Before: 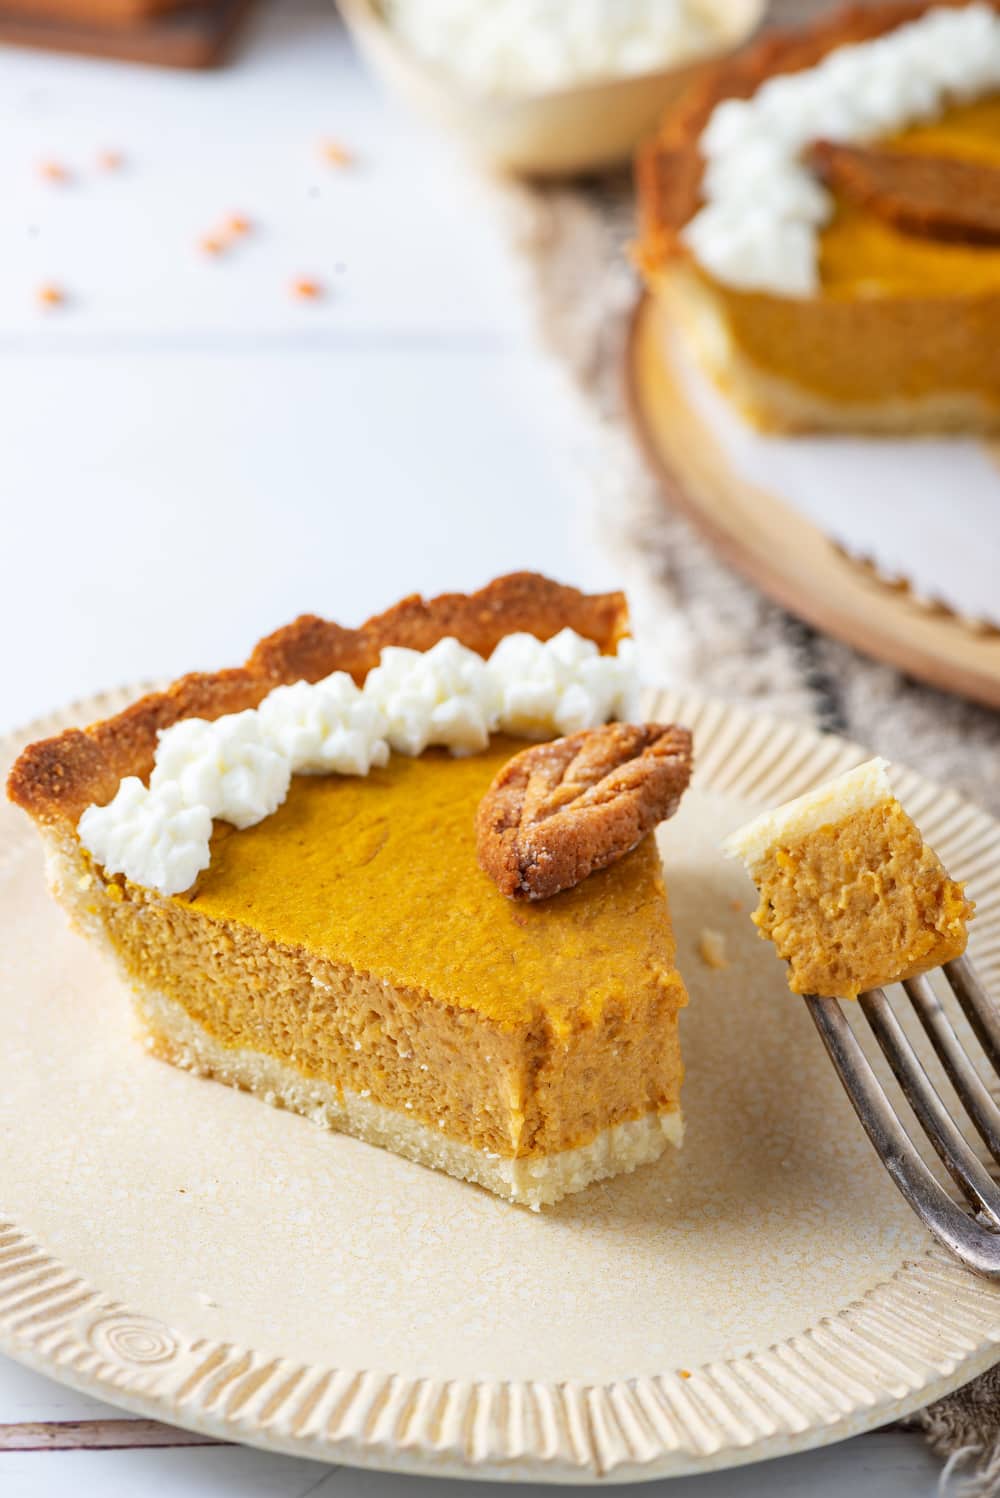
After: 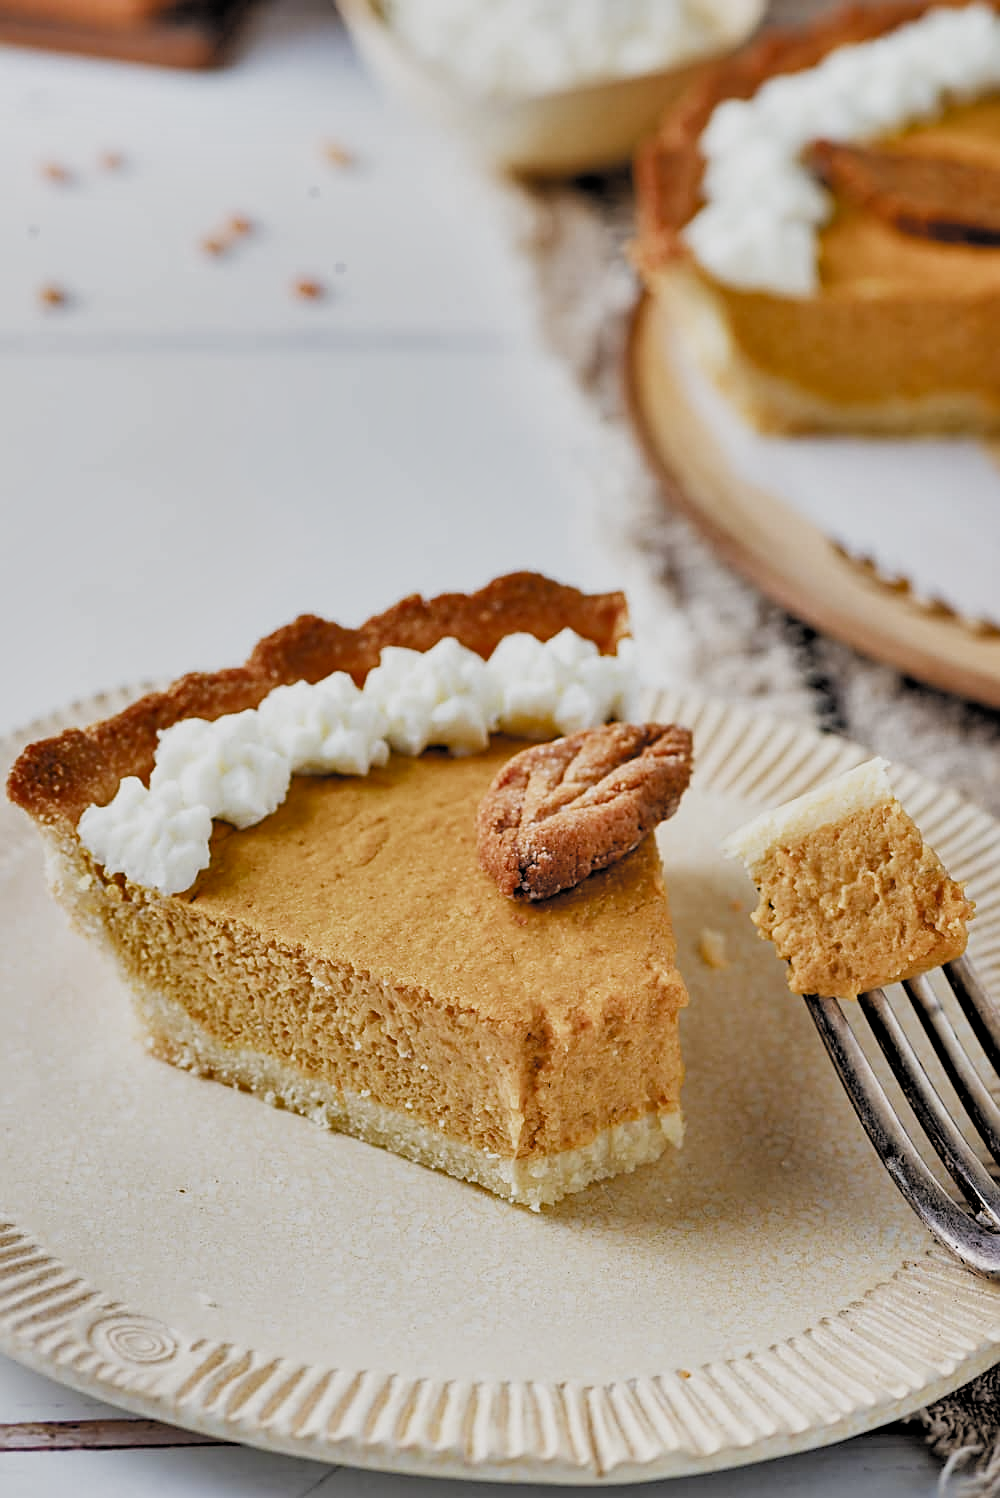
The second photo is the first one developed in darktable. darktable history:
shadows and highlights: radius 108.88, shadows 24.06, highlights -58.38, low approximation 0.01, soften with gaussian
sharpen: on, module defaults
filmic rgb: black relative exposure -3.4 EV, white relative exposure 3.46 EV, hardness 2.36, contrast 1.102, color science v4 (2020), iterations of high-quality reconstruction 10
haze removal: compatibility mode true, adaptive false
color zones: curves: ch0 [(0, 0.5) (0.143, 0.5) (0.286, 0.5) (0.429, 0.5) (0.62, 0.489) (0.714, 0.445) (0.844, 0.496) (1, 0.5)]; ch1 [(0, 0.5) (0.143, 0.5) (0.286, 0.5) (0.429, 0.5) (0.571, 0.5) (0.714, 0.523) (0.857, 0.5) (1, 0.5)]
